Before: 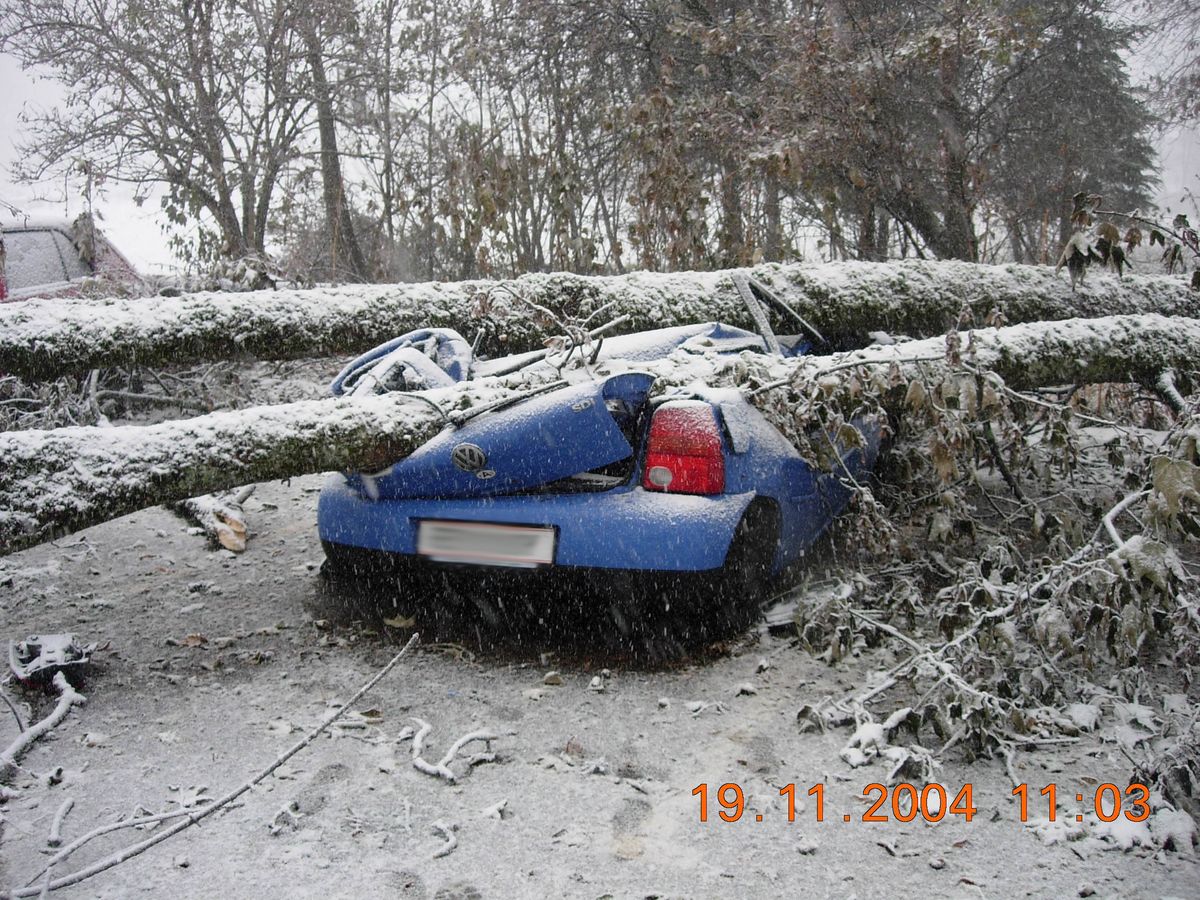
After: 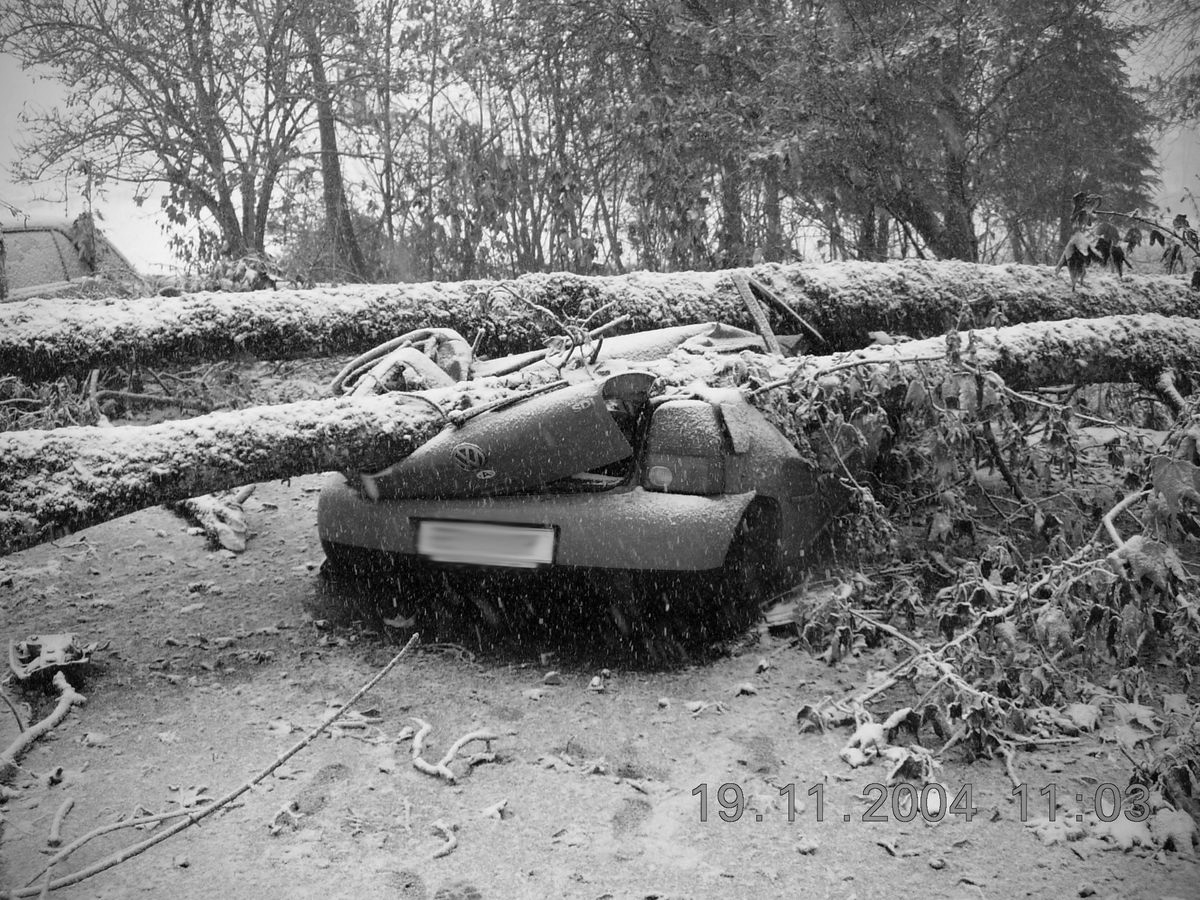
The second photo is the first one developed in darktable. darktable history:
monochrome: on, module defaults
vignetting: on, module defaults
